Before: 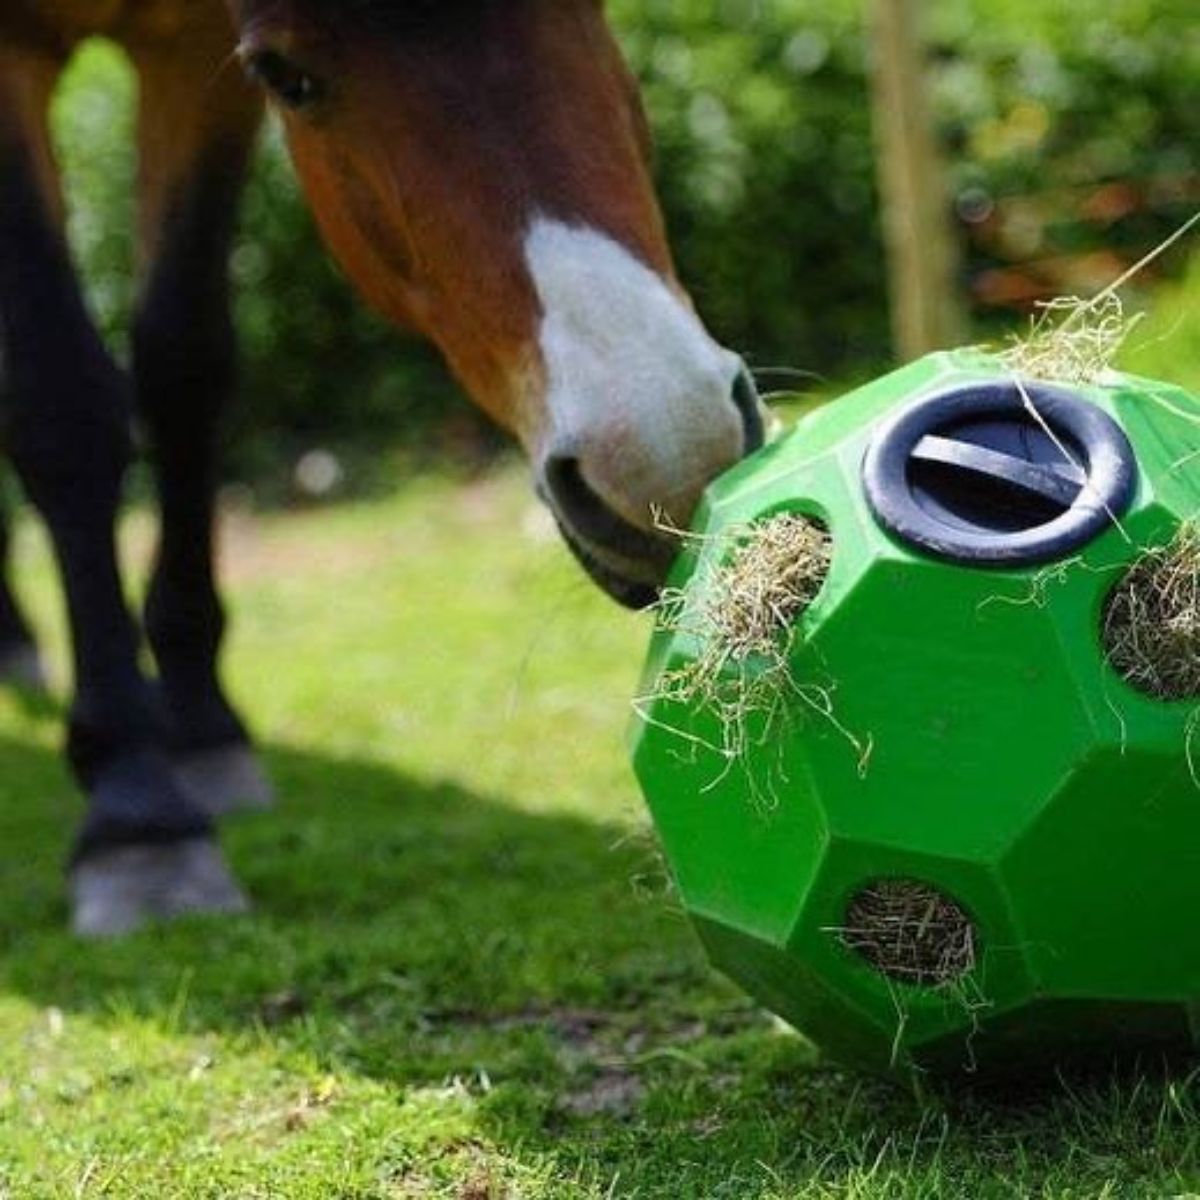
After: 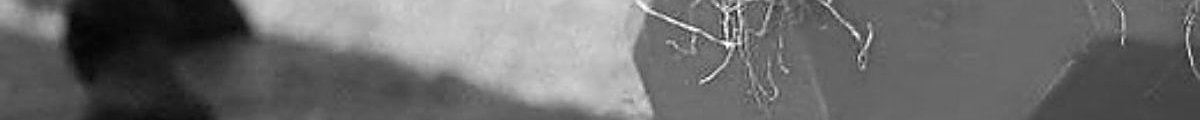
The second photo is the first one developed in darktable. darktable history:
sharpen: amount 0.901
crop and rotate: top 59.084%, bottom 30.916%
monochrome: on, module defaults
